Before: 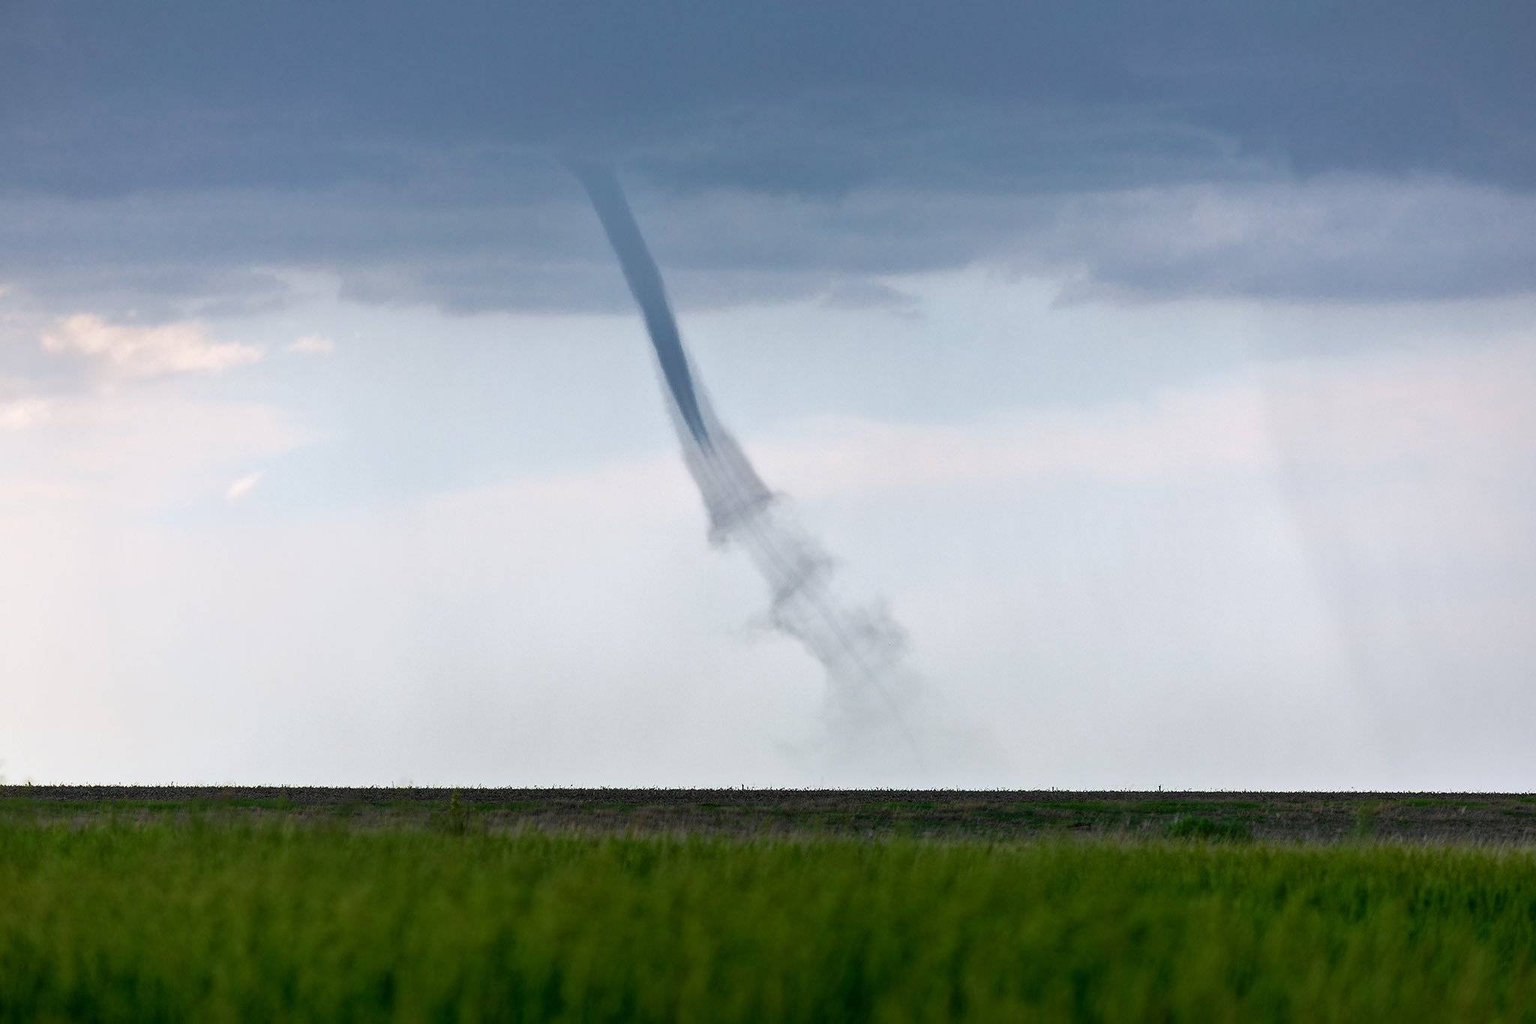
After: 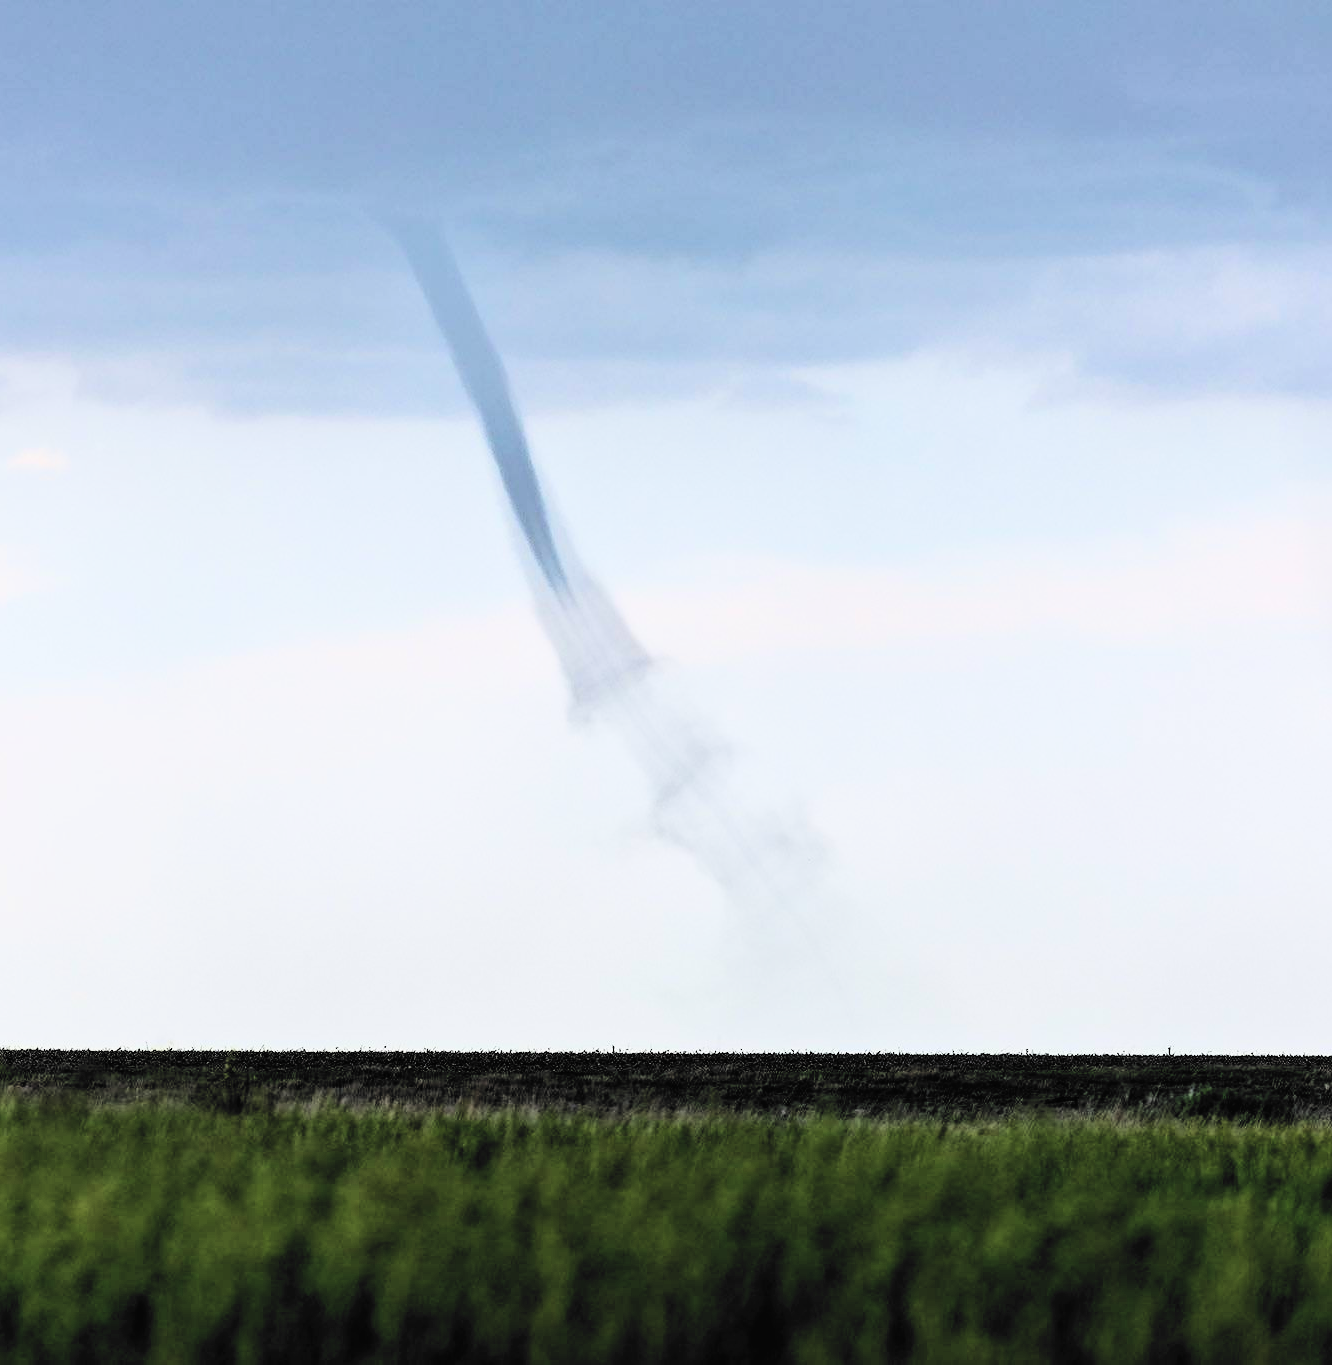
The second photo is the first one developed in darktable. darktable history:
exposure: exposure 0.609 EV, compensate exposure bias true, compensate highlight preservation false
tone curve: curves: ch0 [(0, 0) (0.003, 0.014) (0.011, 0.017) (0.025, 0.023) (0.044, 0.035) (0.069, 0.04) (0.1, 0.062) (0.136, 0.099) (0.177, 0.152) (0.224, 0.214) (0.277, 0.291) (0.335, 0.383) (0.399, 0.487) (0.468, 0.581) (0.543, 0.662) (0.623, 0.738) (0.709, 0.802) (0.801, 0.871) (0.898, 0.936) (1, 1)], color space Lab, independent channels, preserve colors none
crop and rotate: left 18.435%, right 16.514%
filmic rgb: black relative exposure -5.1 EV, white relative exposure 3.56 EV, hardness 3.18, contrast 1.298, highlights saturation mix -48.65%, color science v6 (2022)
